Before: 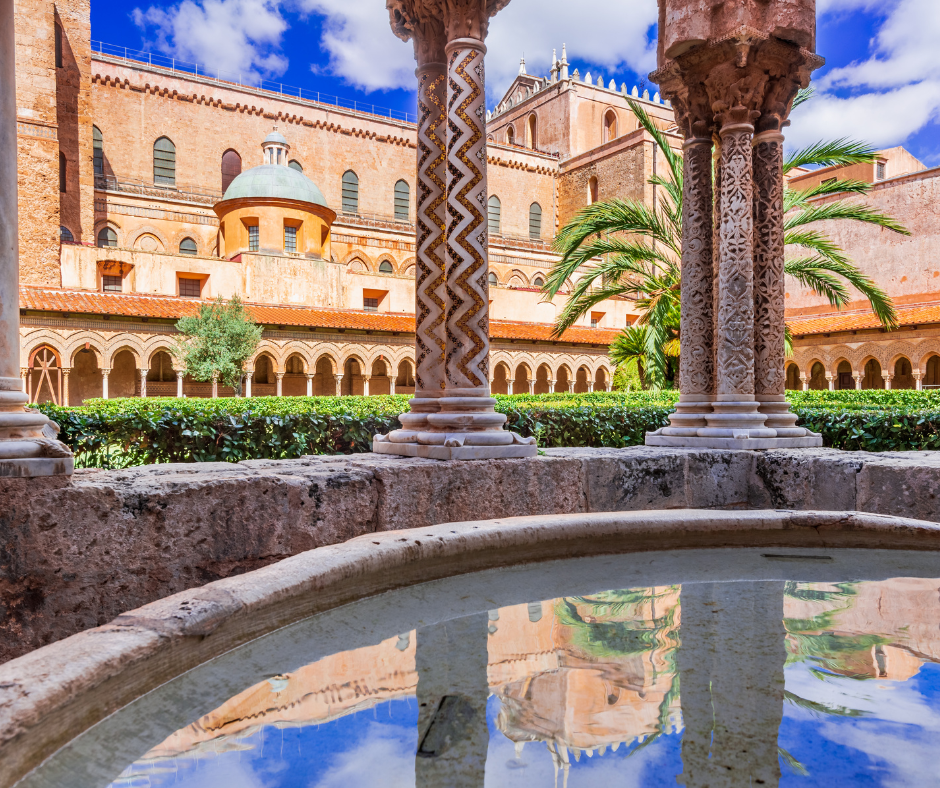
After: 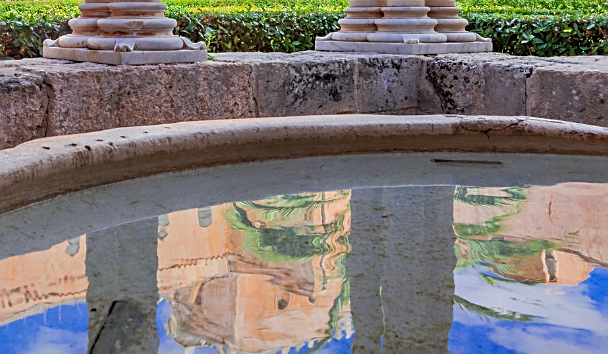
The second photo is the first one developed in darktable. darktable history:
crop and rotate: left 35.264%, top 50.142%, bottom 4.84%
shadows and highlights: on, module defaults
sharpen: on, module defaults
